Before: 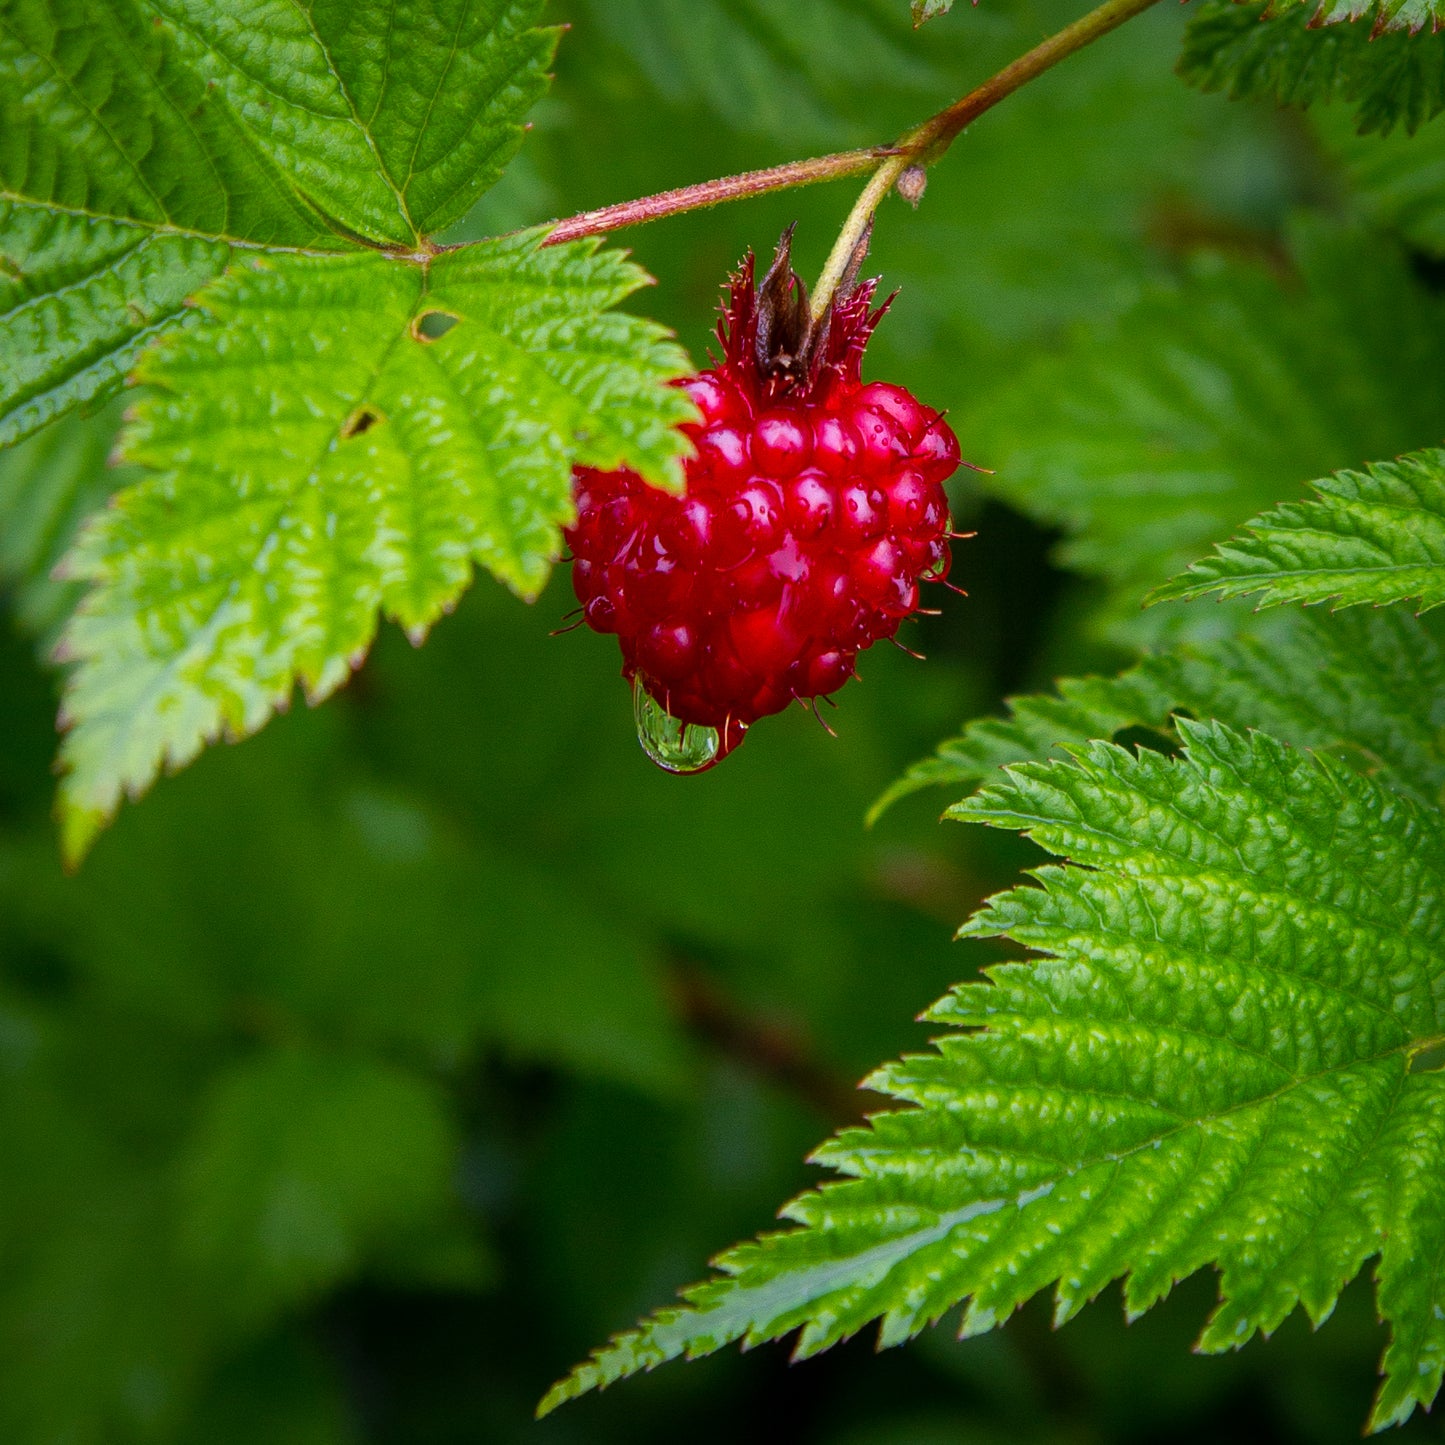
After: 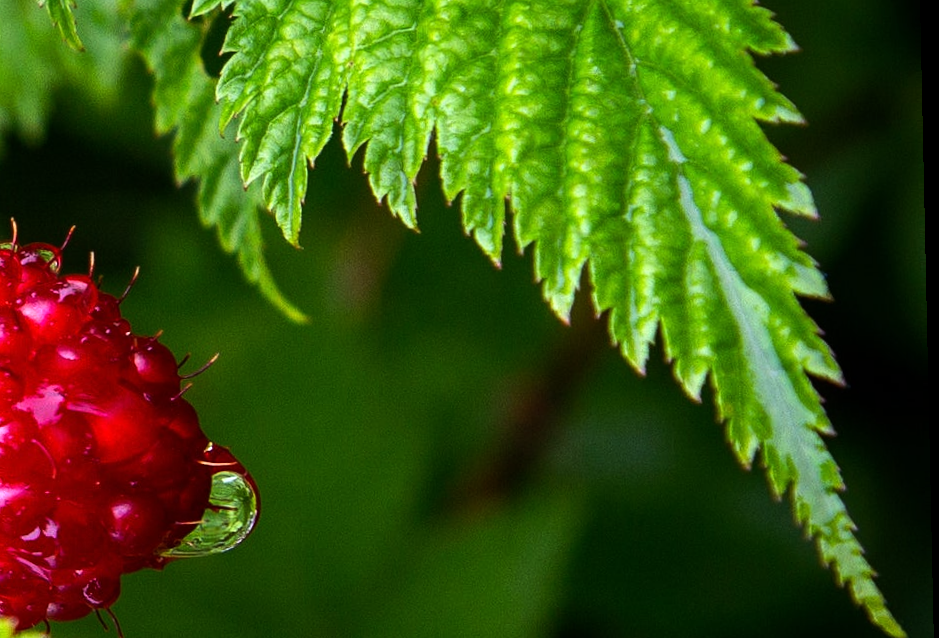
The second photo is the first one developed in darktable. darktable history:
orientation "rotate by  90 degrees": orientation rotate 90°
crop: left 36.005%, top 18.293%, right 0.31%, bottom 38.444%
white balance: emerald 1
tone equalizer "contrast tone curve: medium": -8 EV -0.75 EV, -7 EV -0.7 EV, -6 EV -0.6 EV, -5 EV -0.4 EV, -3 EV 0.4 EV, -2 EV 0.6 EV, -1 EV 0.7 EV, +0 EV 0.75 EV, edges refinement/feathering 500, mask exposure compensation -1.57 EV, preserve details no
rotate and perspective: rotation -1.24°, automatic cropping off
